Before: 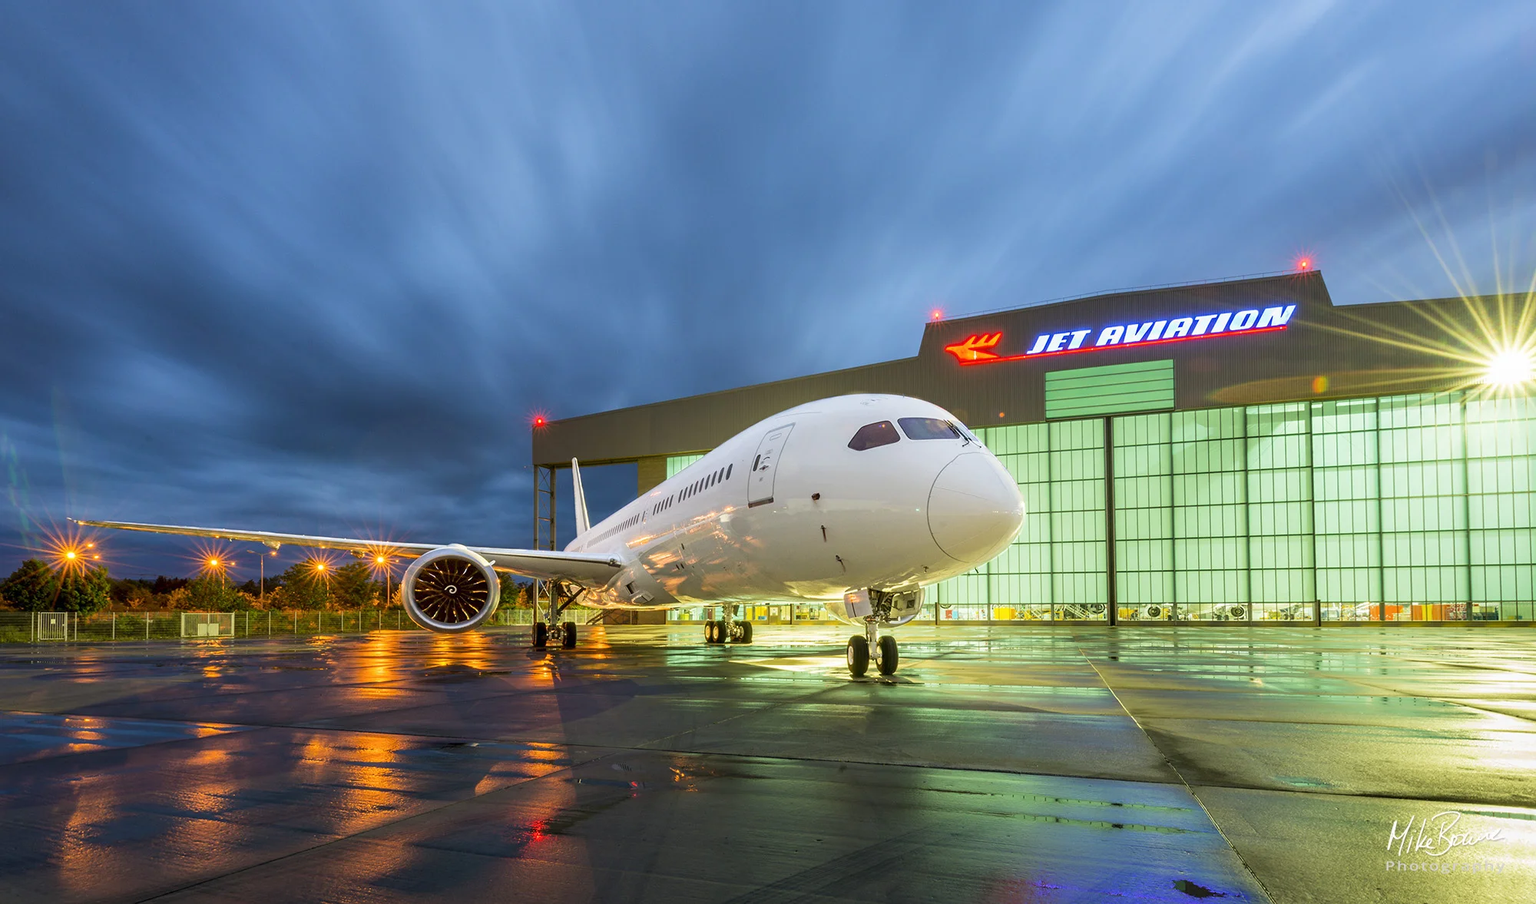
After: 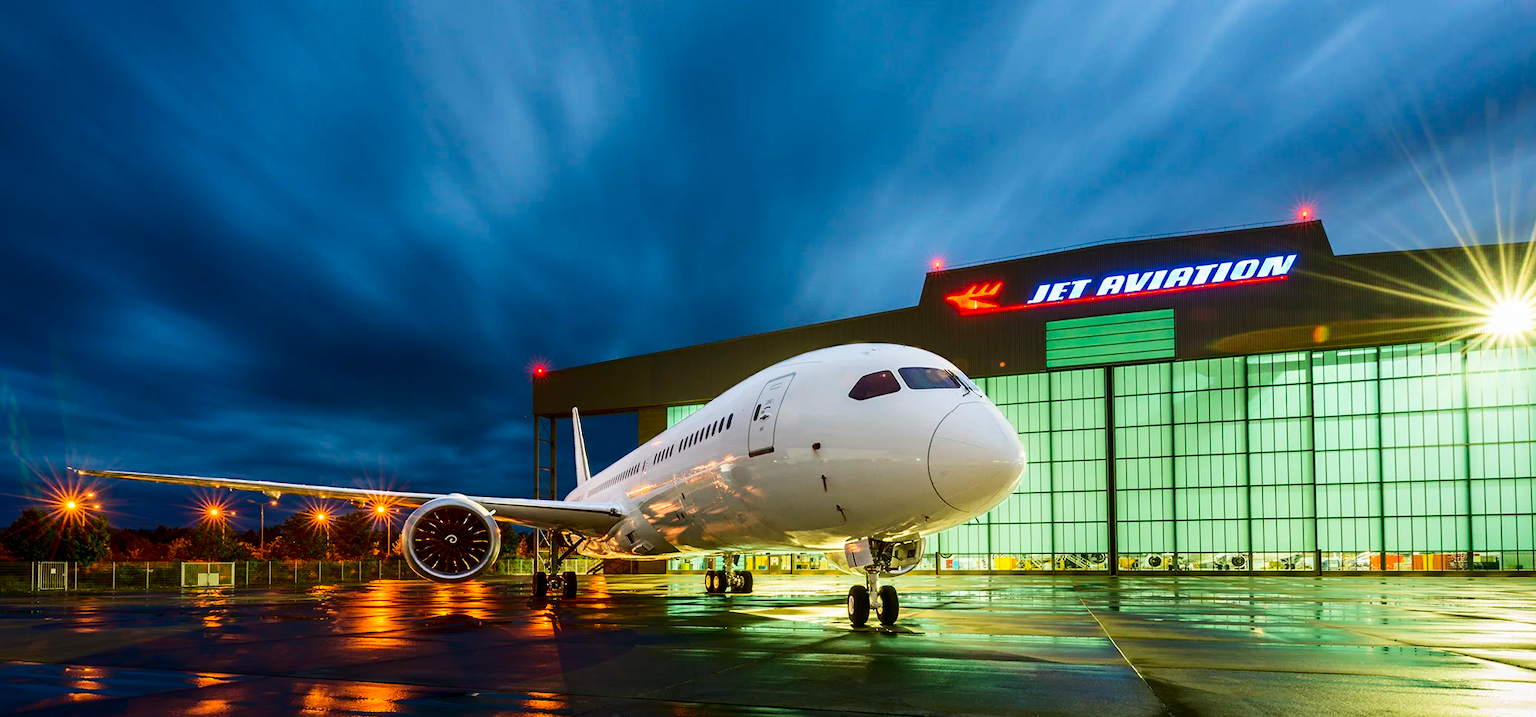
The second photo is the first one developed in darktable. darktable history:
contrast brightness saturation: contrast 0.19, brightness -0.24, saturation 0.11
crop and rotate: top 5.667%, bottom 14.937%
